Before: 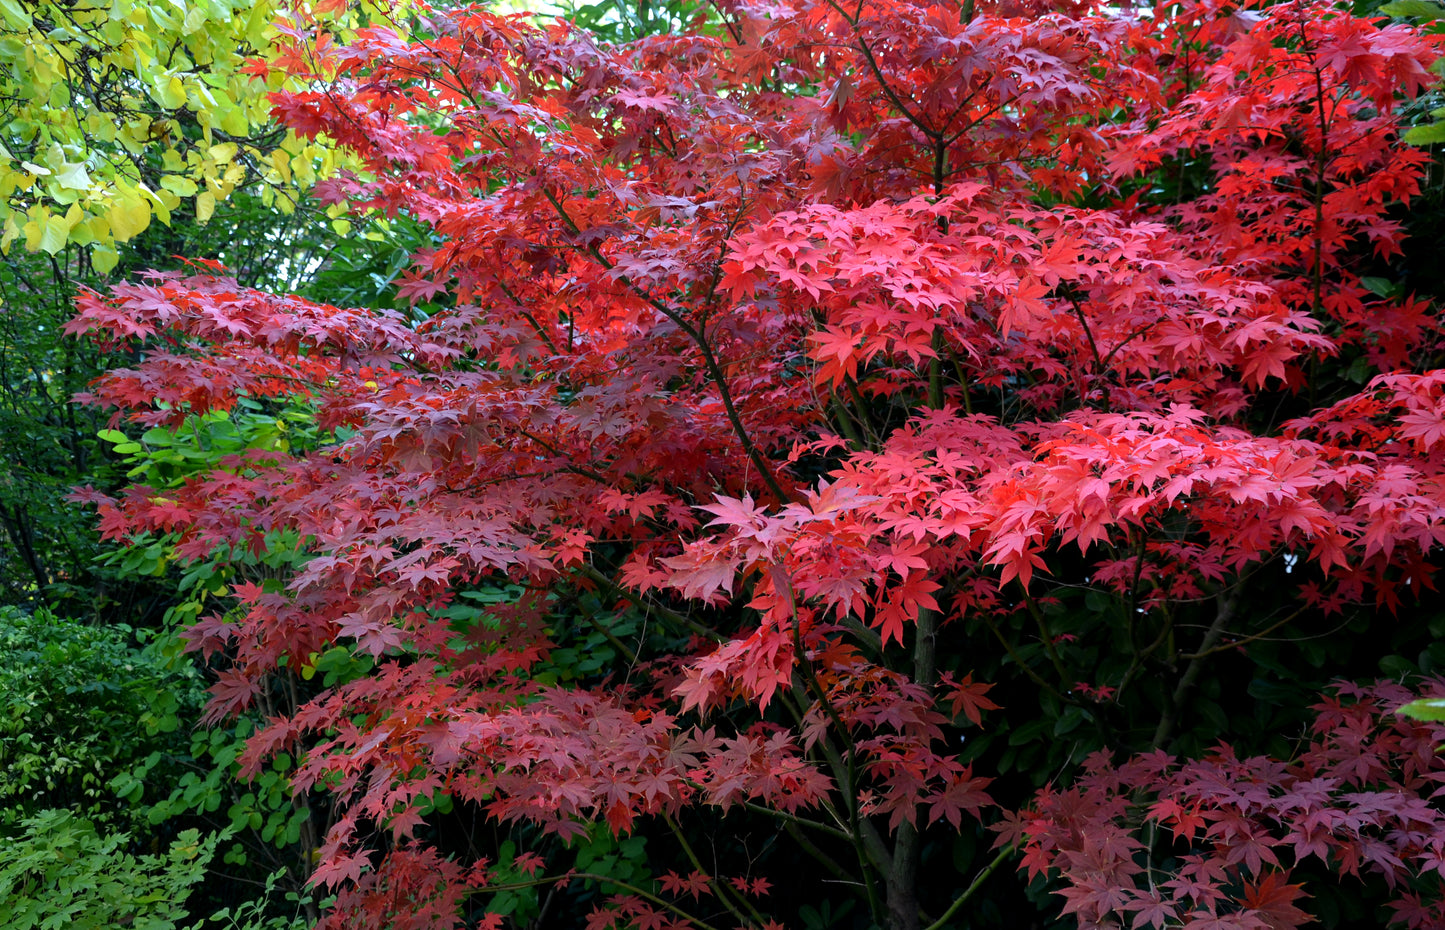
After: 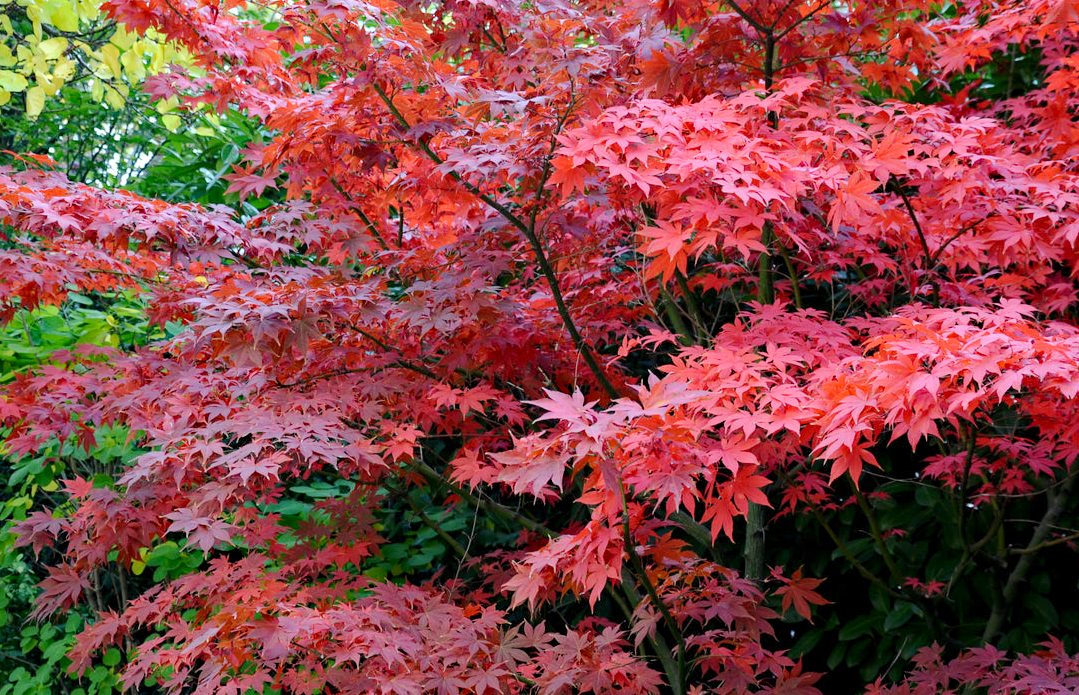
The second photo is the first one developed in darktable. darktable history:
haze removal: strength 0.4, distance 0.22, compatibility mode true, adaptive false
crop and rotate: left 11.831%, top 11.346%, right 13.429%, bottom 13.899%
base curve: curves: ch0 [(0, 0) (0.158, 0.273) (0.879, 0.895) (1, 1)], preserve colors none
